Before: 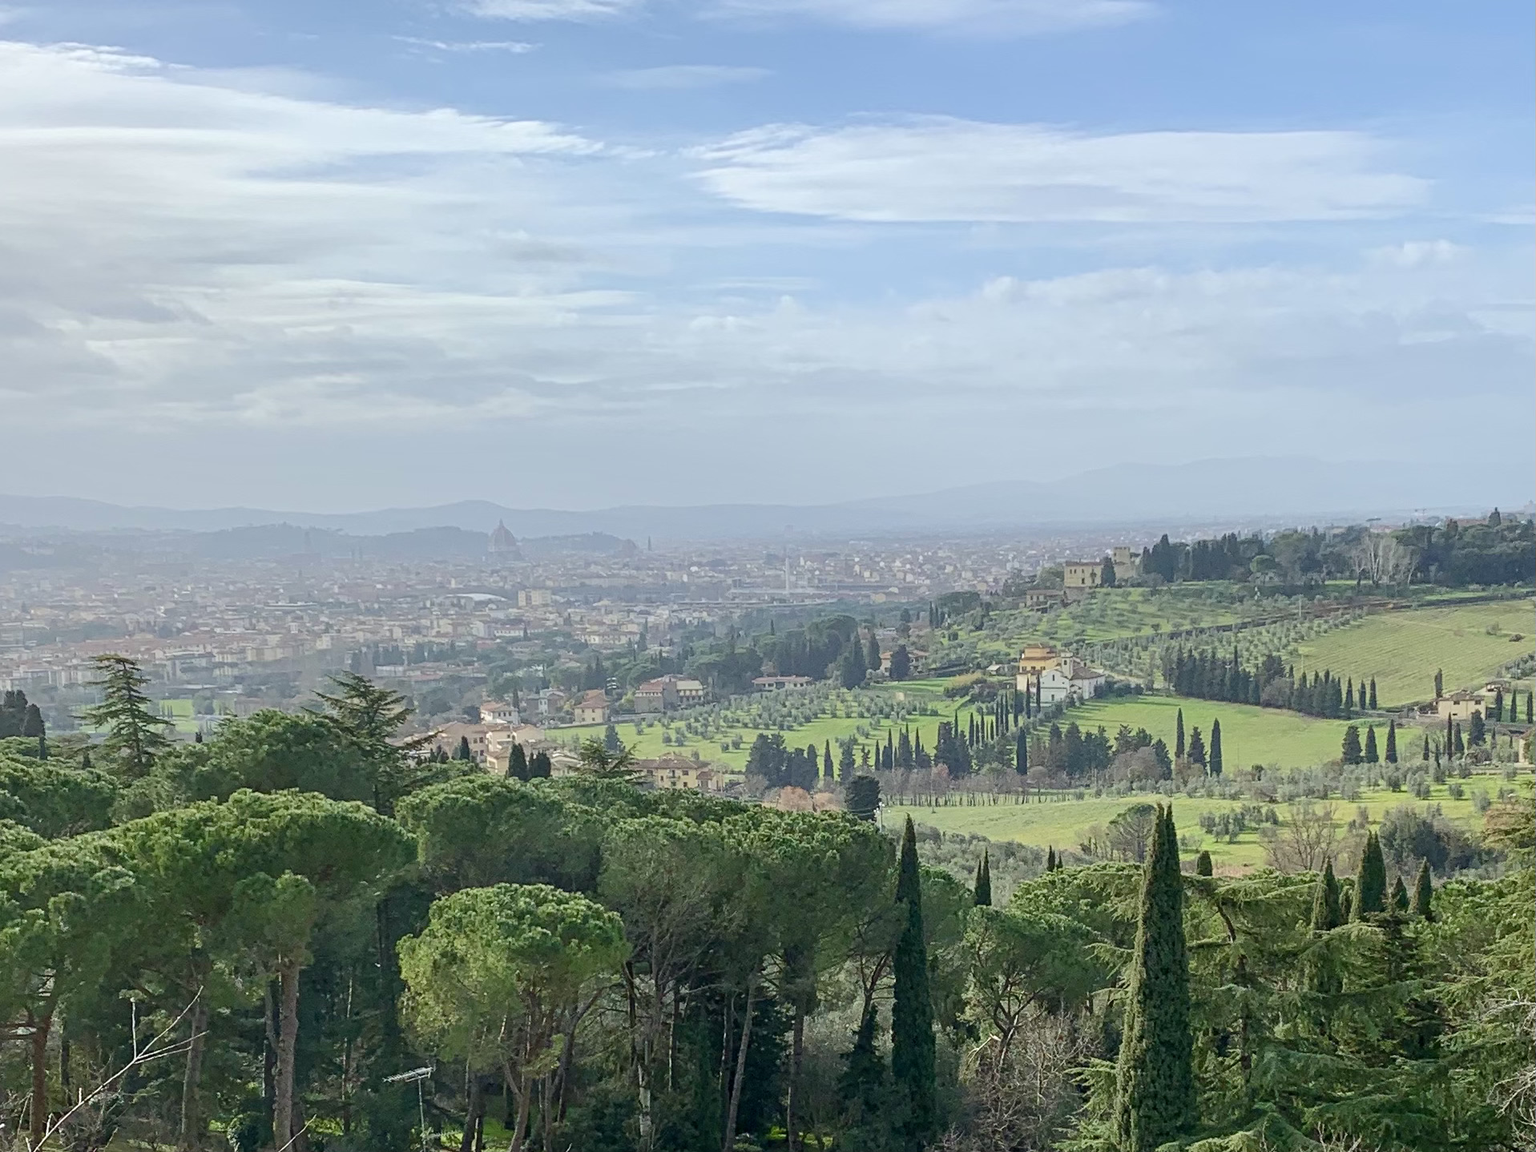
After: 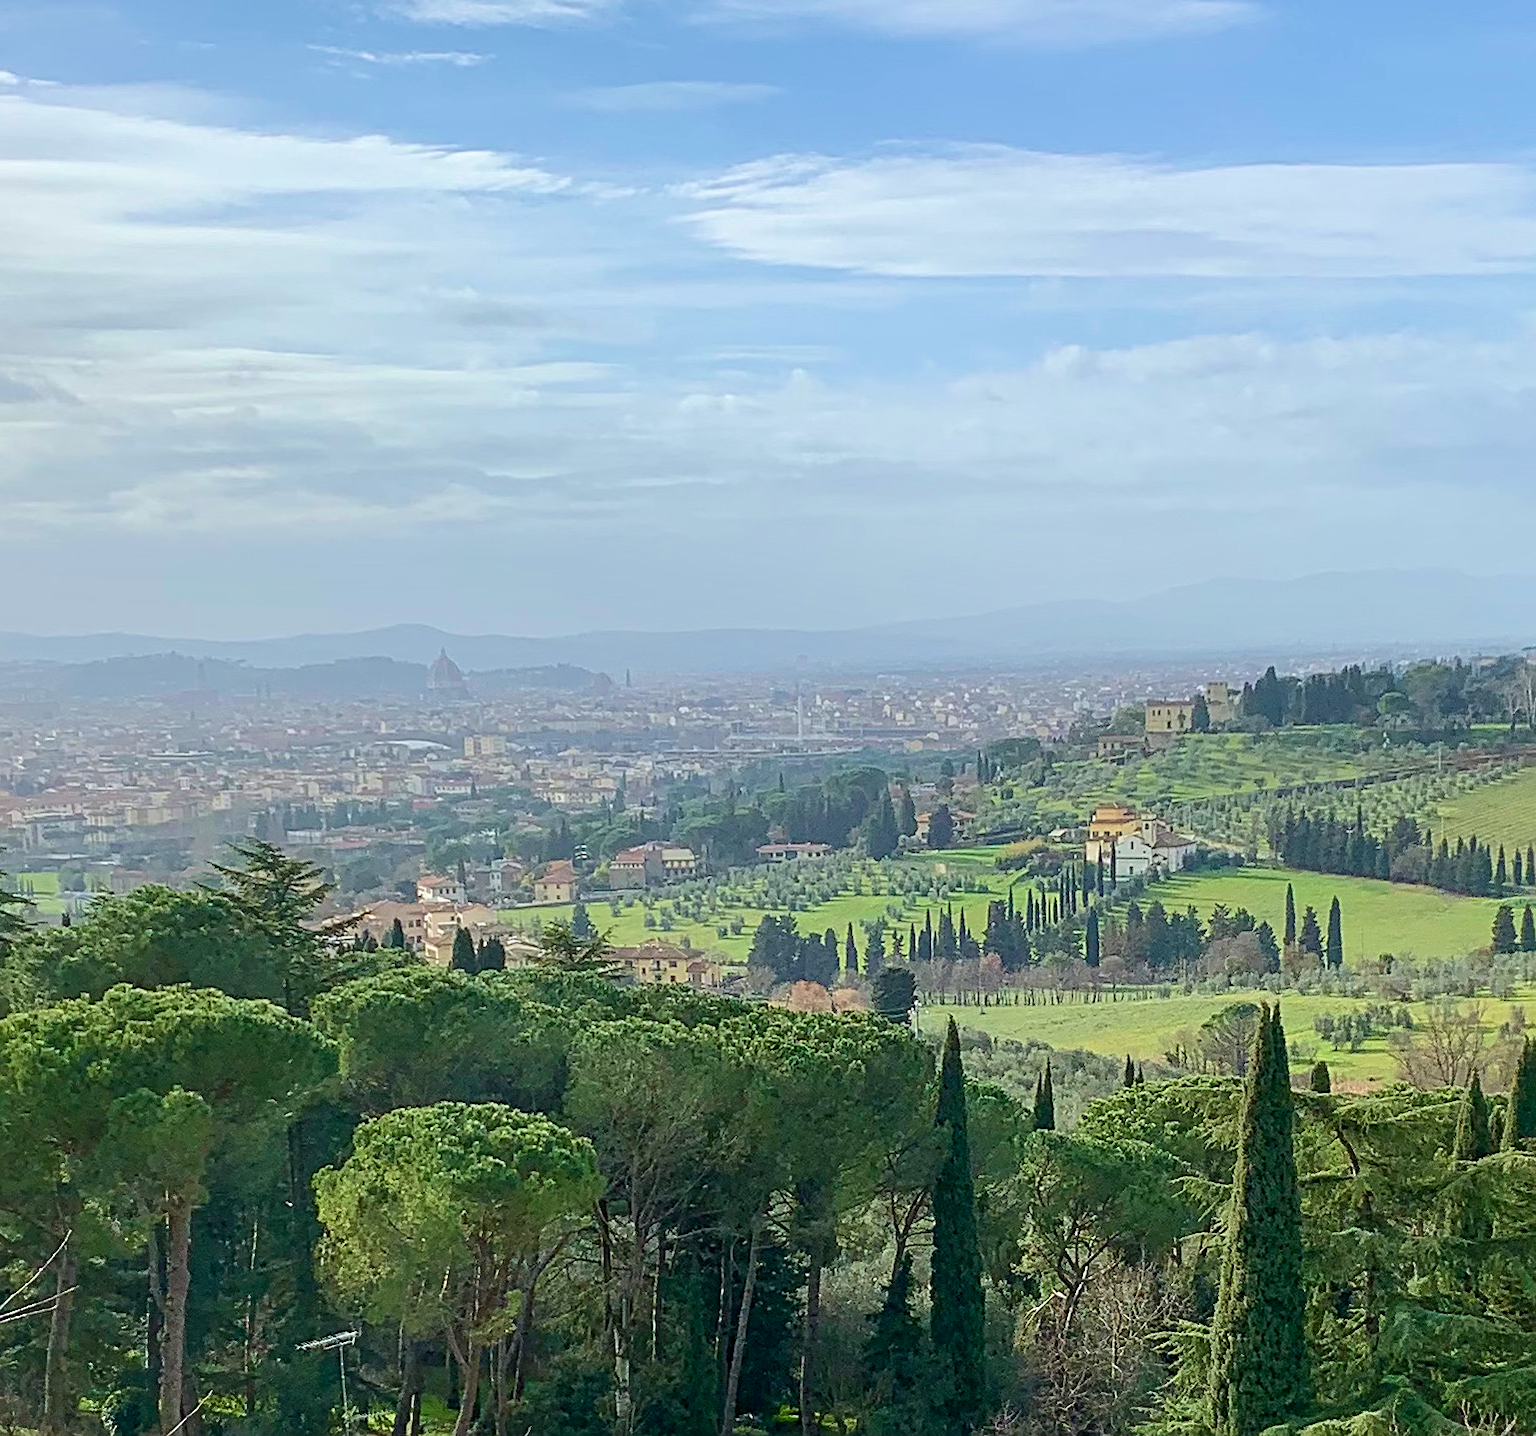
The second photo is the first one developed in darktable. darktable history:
crop and rotate: left 9.552%, right 10.263%
sharpen: amount 0.494
velvia: on, module defaults
